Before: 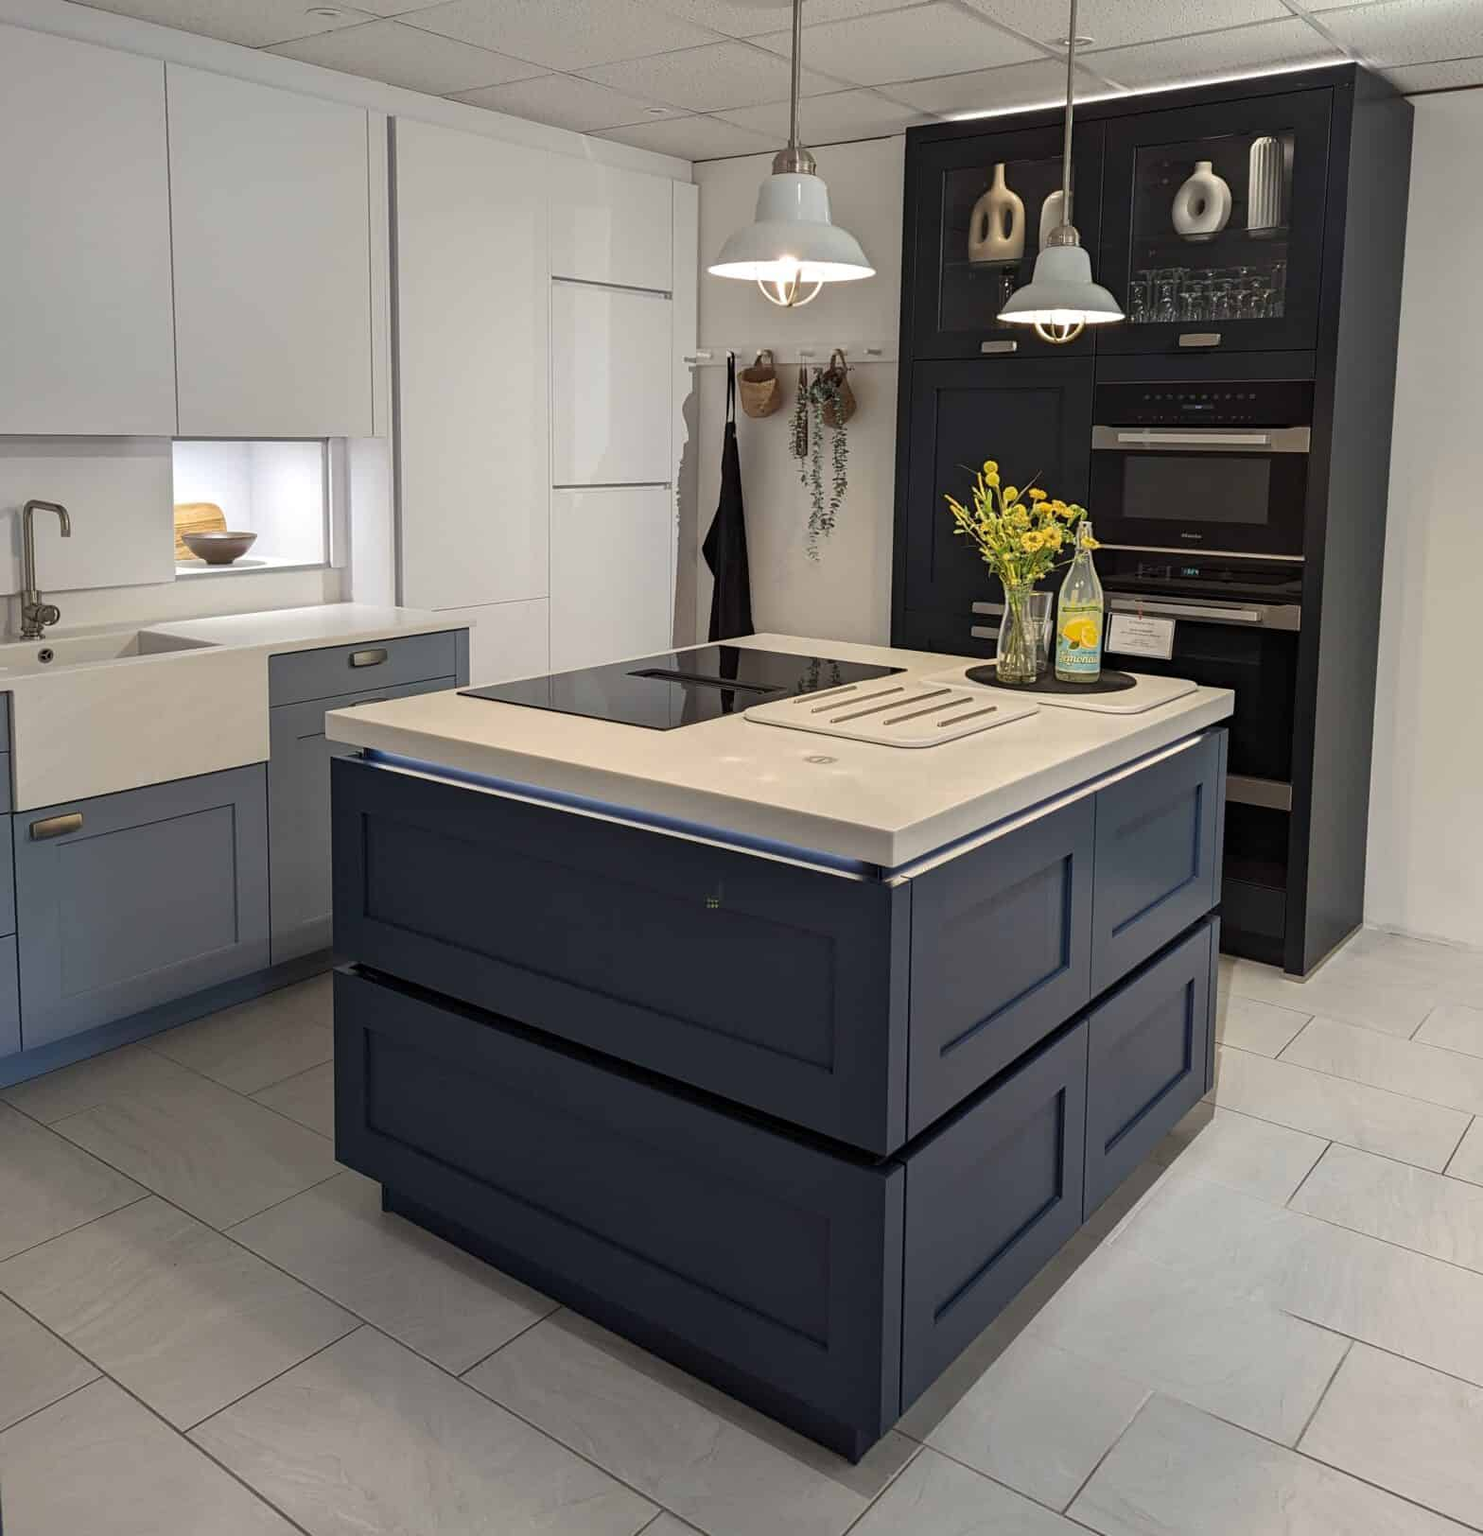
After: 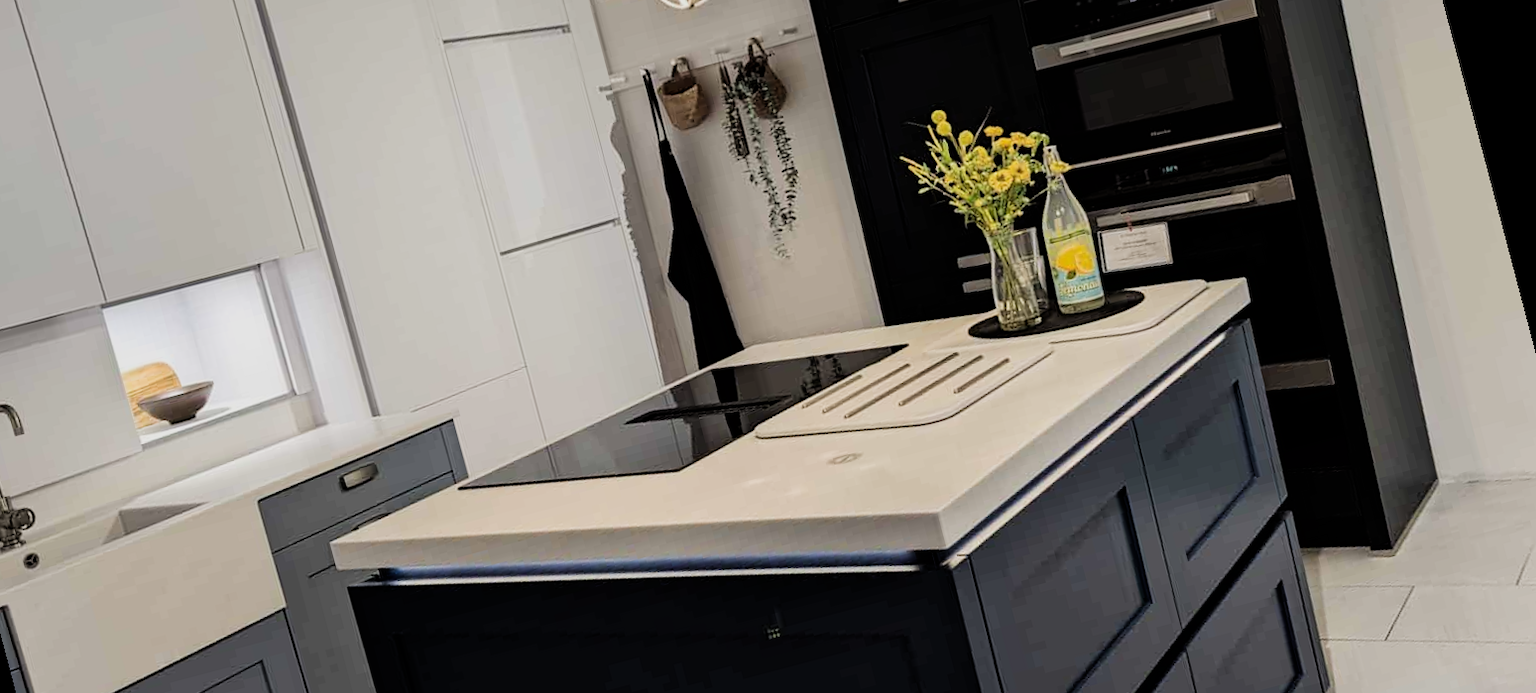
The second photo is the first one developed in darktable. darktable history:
crop: bottom 28.576%
rotate and perspective: rotation -14.8°, crop left 0.1, crop right 0.903, crop top 0.25, crop bottom 0.748
filmic rgb: black relative exposure -5 EV, hardness 2.88, contrast 1.3, highlights saturation mix -30%
